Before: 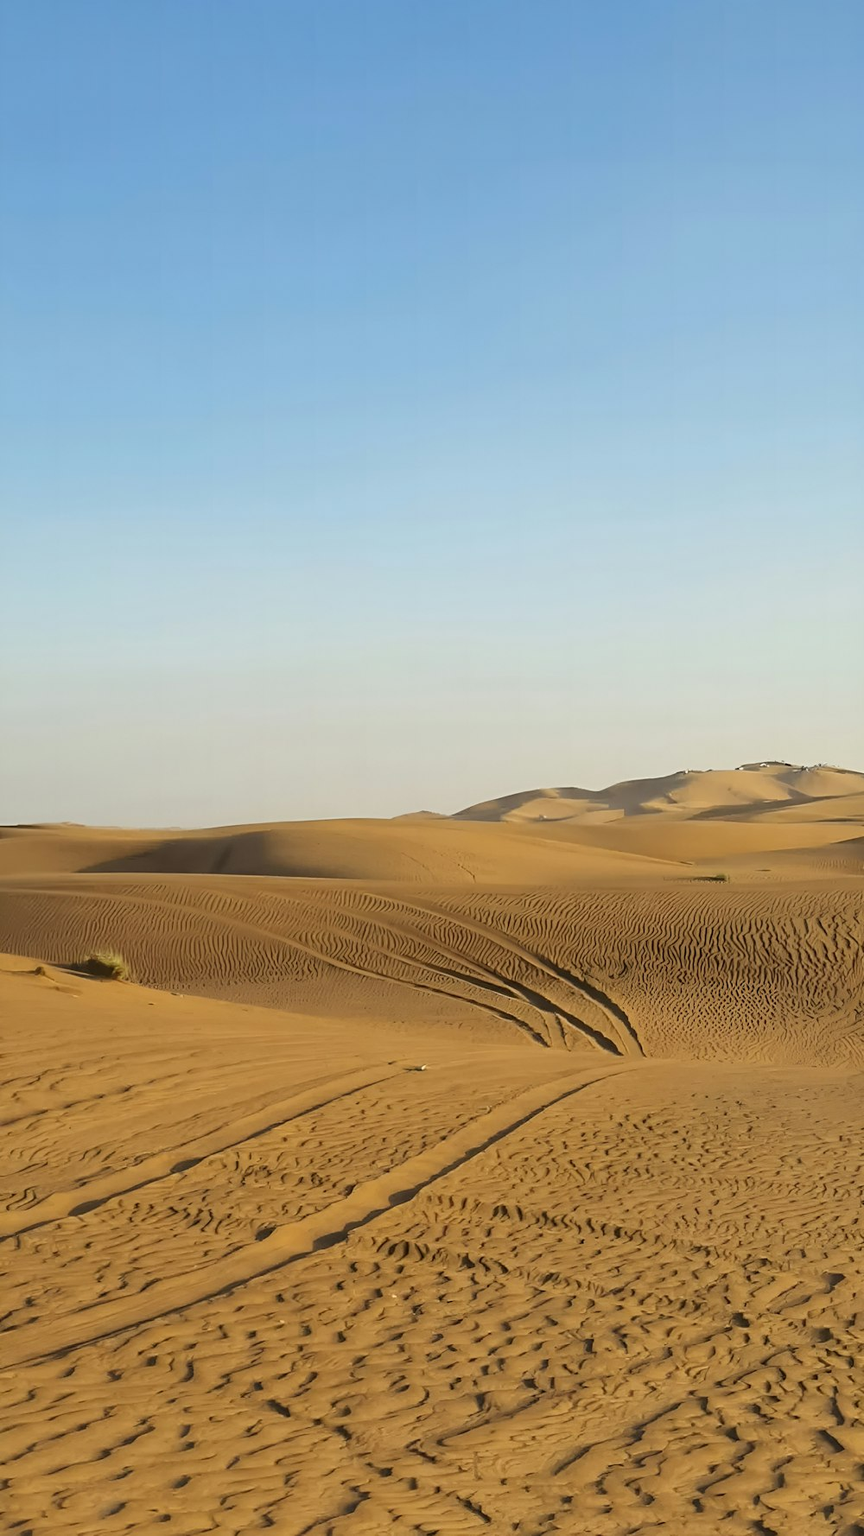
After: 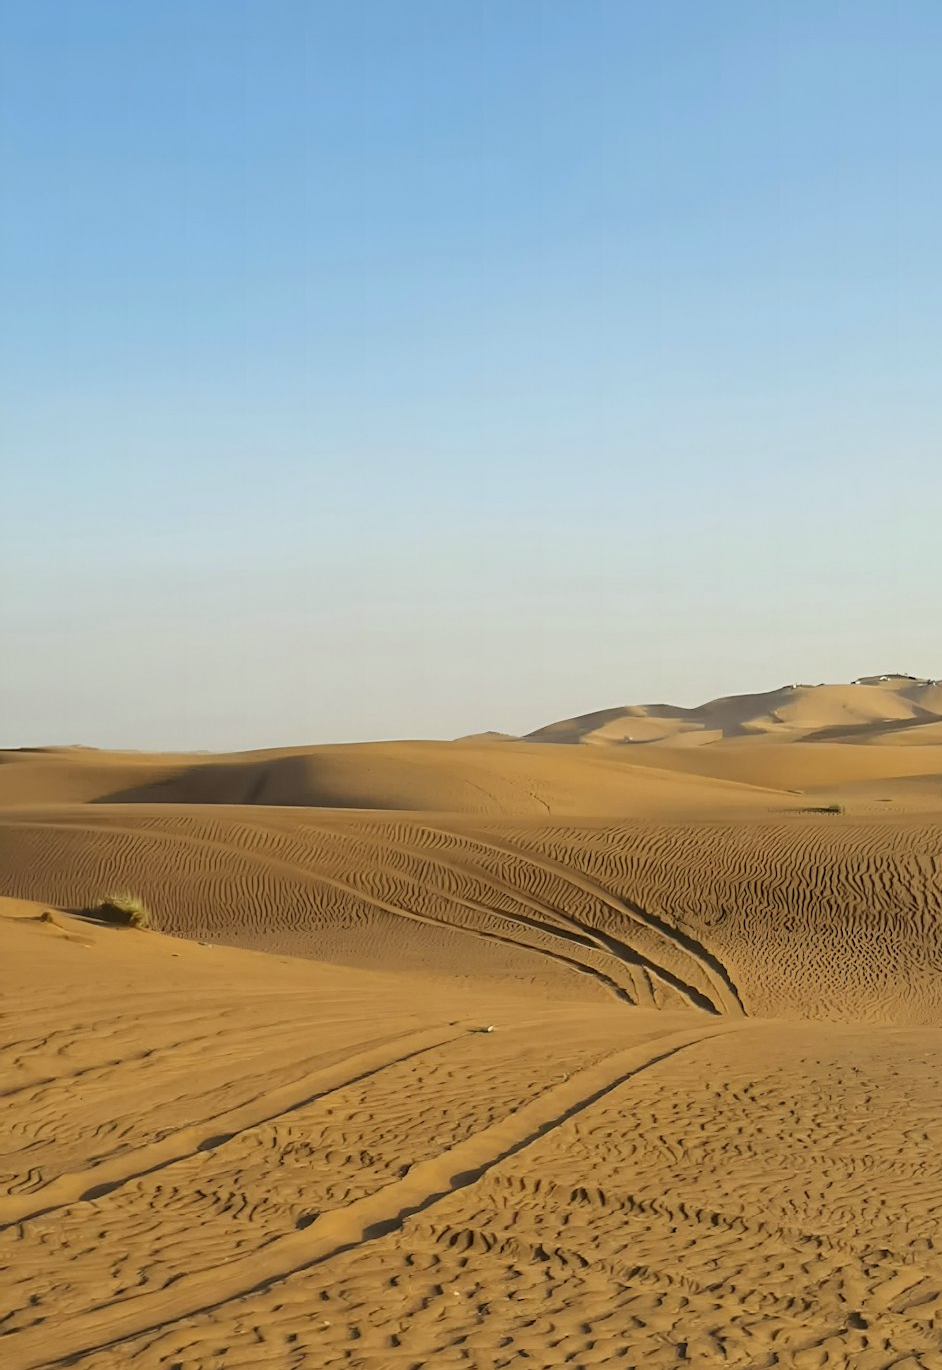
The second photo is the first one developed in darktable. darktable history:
crop and rotate: angle 0.03°, top 11.643%, right 5.651%, bottom 11.189%
white balance: red 0.988, blue 1.017
